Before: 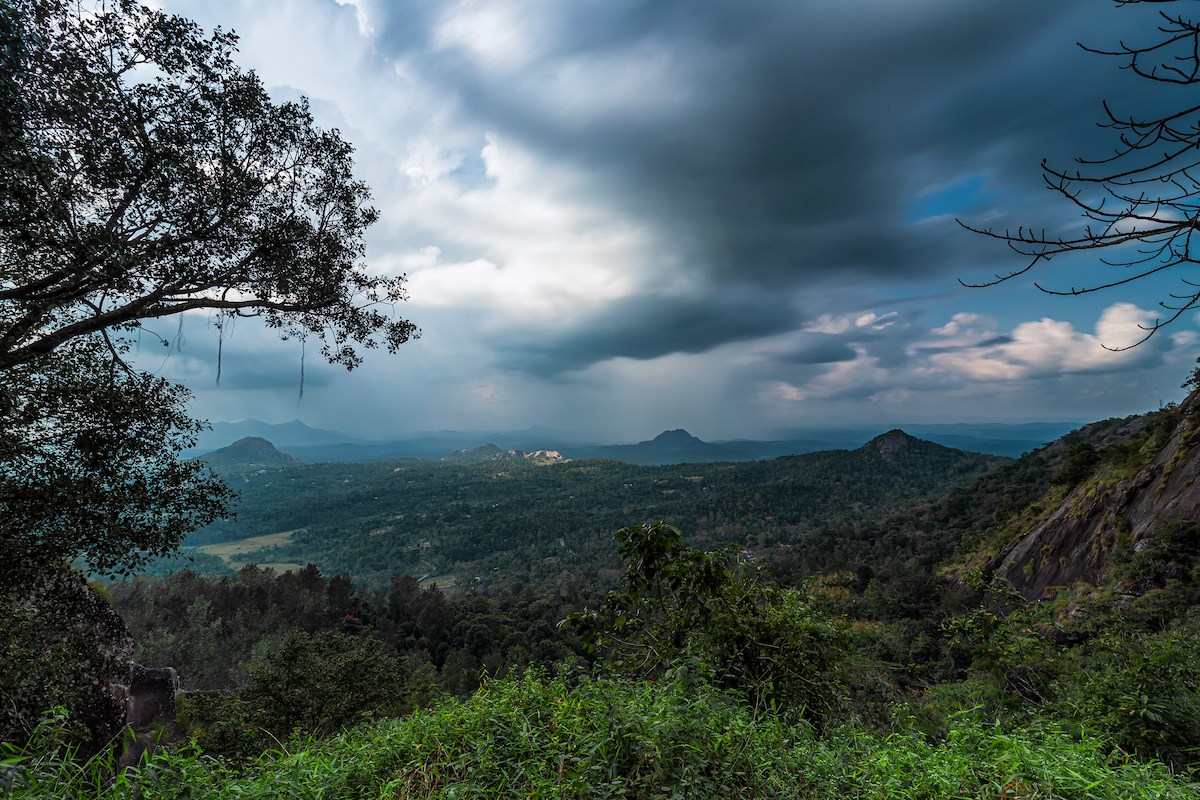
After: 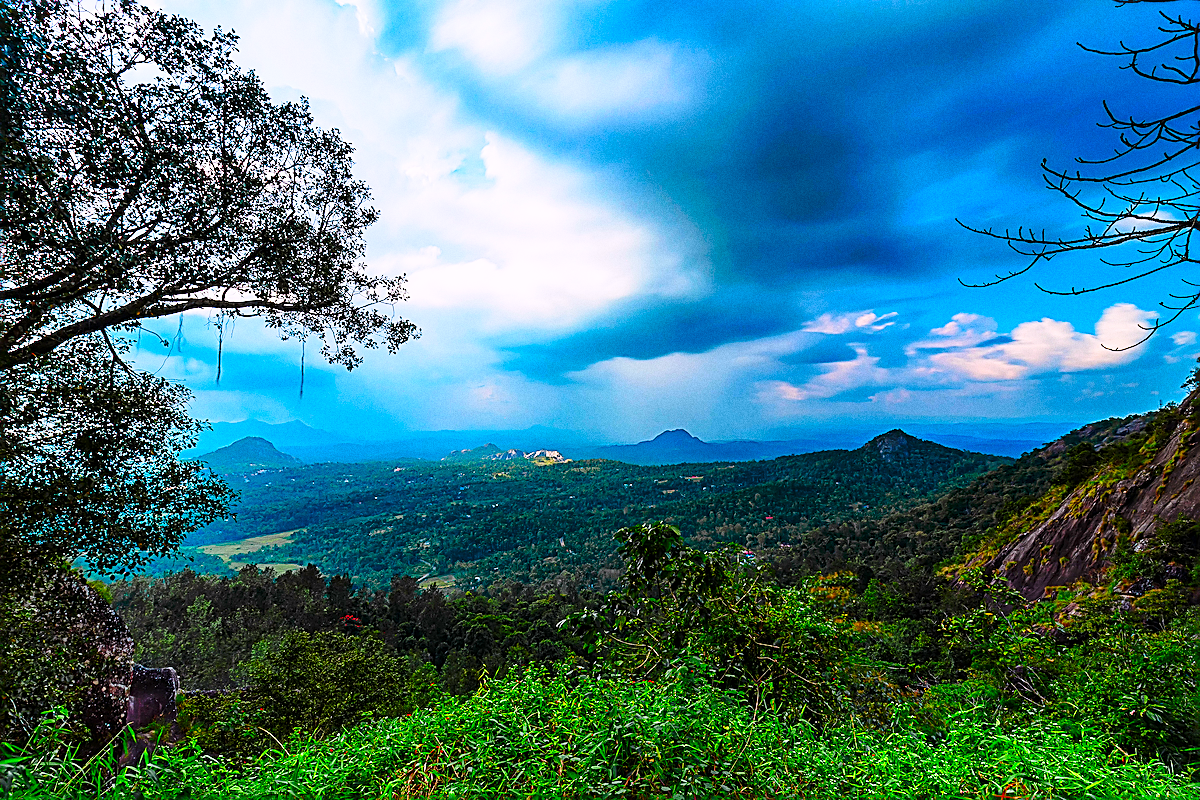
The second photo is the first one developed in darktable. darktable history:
base curve: curves: ch0 [(0, 0) (0.028, 0.03) (0.121, 0.232) (0.46, 0.748) (0.859, 0.968) (1, 1)], preserve colors none
color correction: highlights a* 1.59, highlights b* -1.7, saturation 2.48
grain: coarseness 0.09 ISO
sharpen: radius 1.685, amount 1.294
